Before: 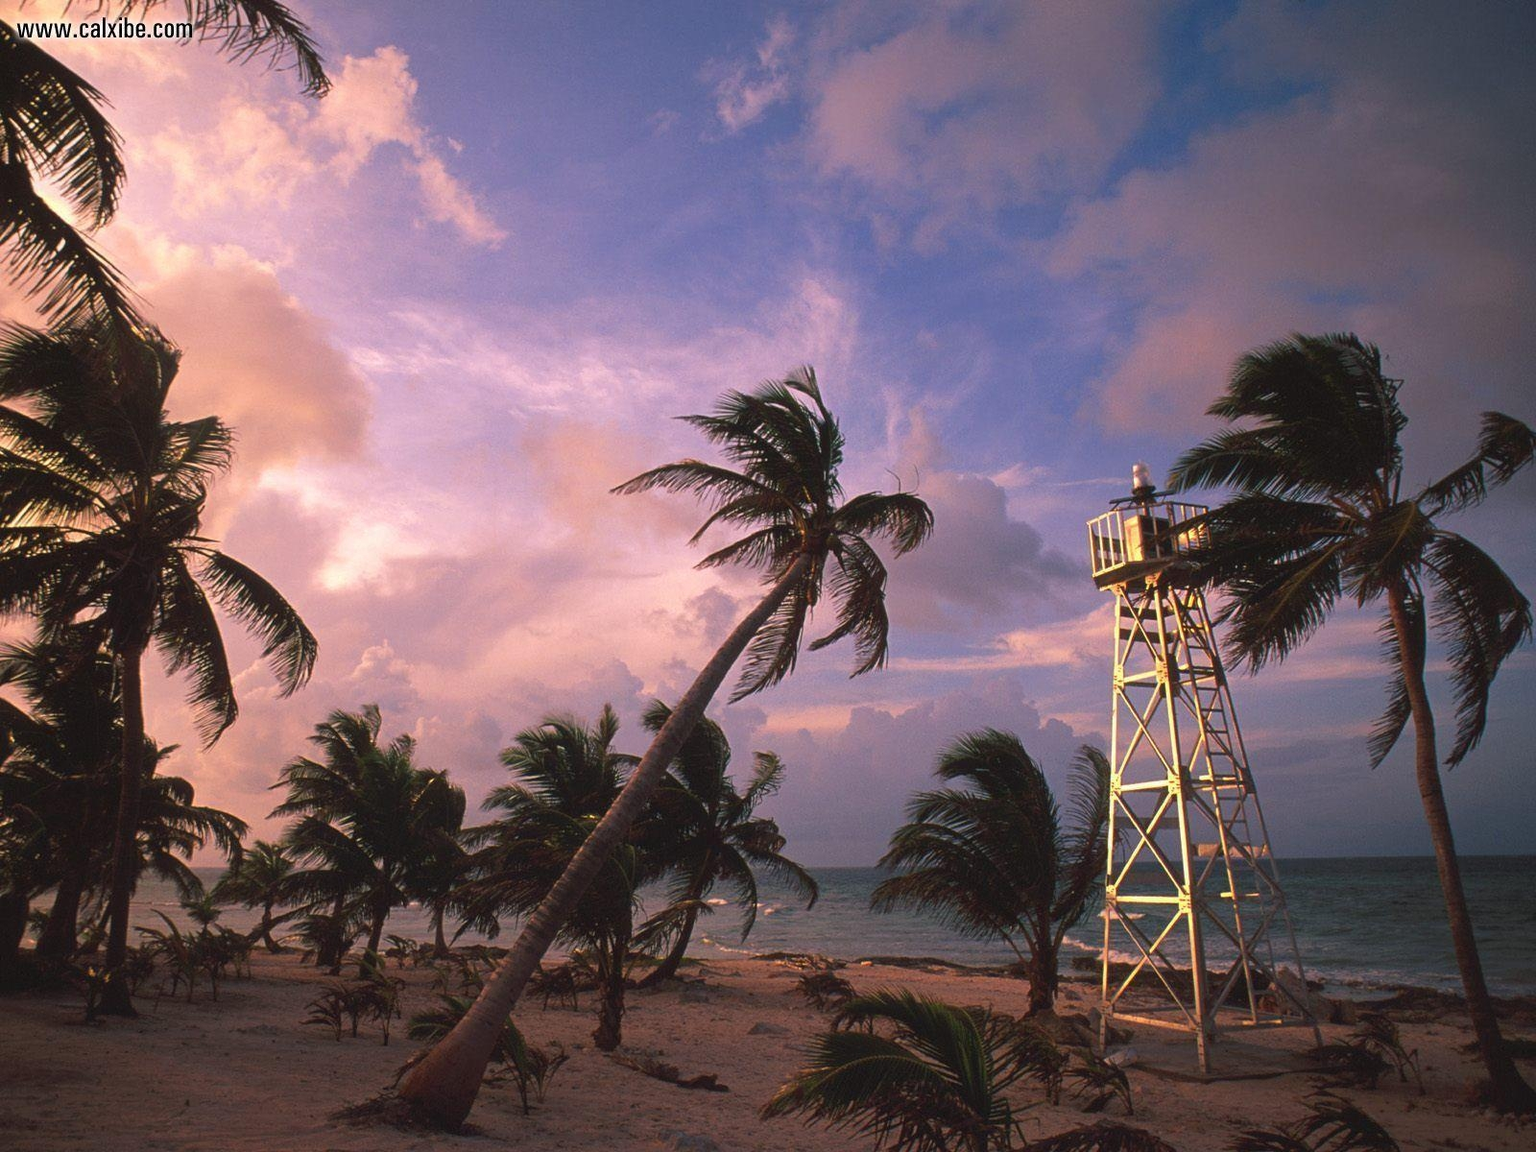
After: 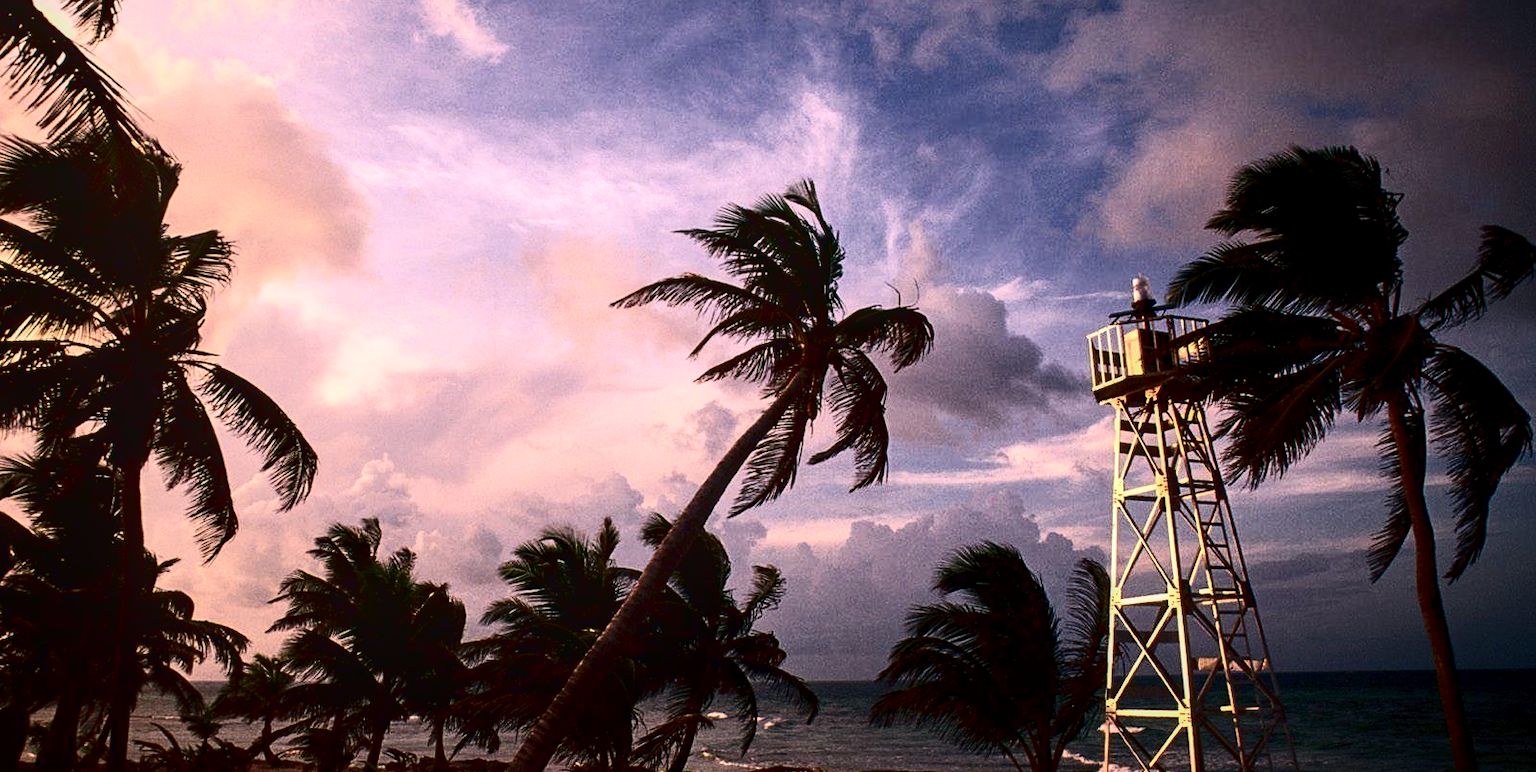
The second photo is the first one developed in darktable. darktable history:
exposure: black level correction 0.018, exposure -0.008 EV, compensate highlight preservation false
crop: top 16.22%, bottom 16.695%
contrast brightness saturation: contrast 0.483, saturation -0.091
local contrast: on, module defaults
